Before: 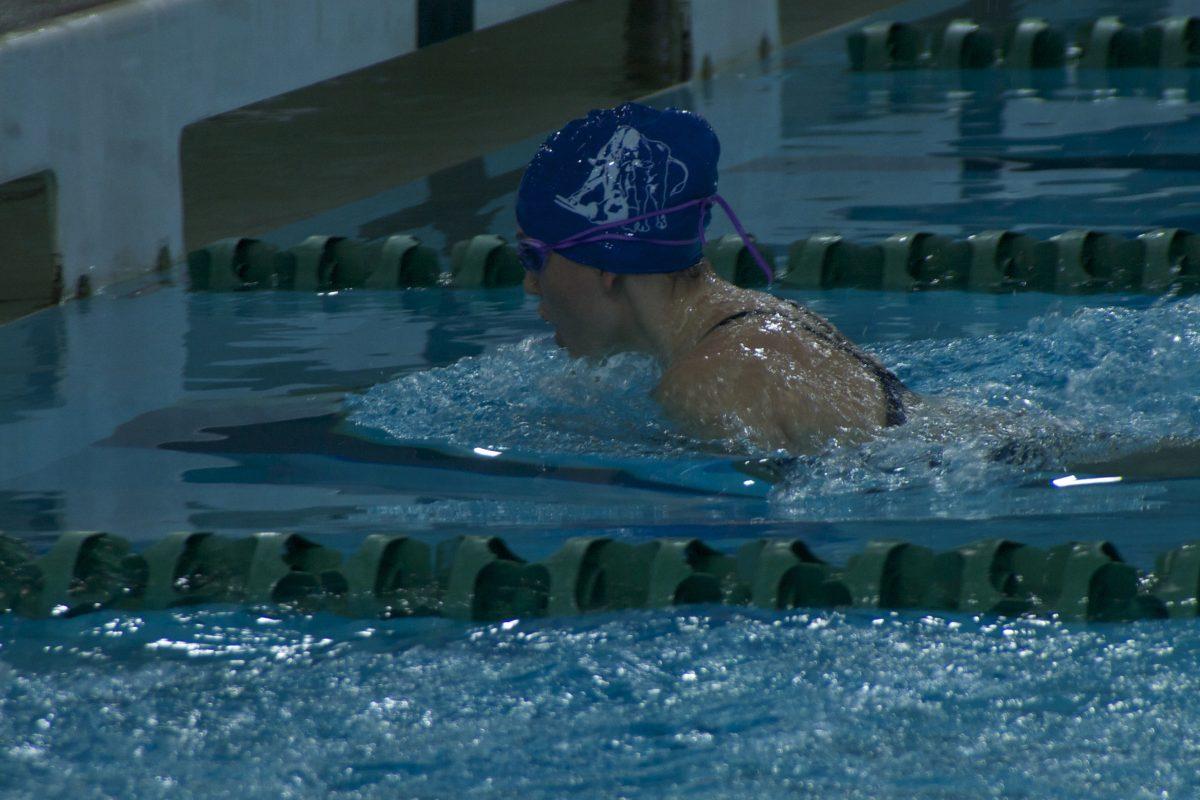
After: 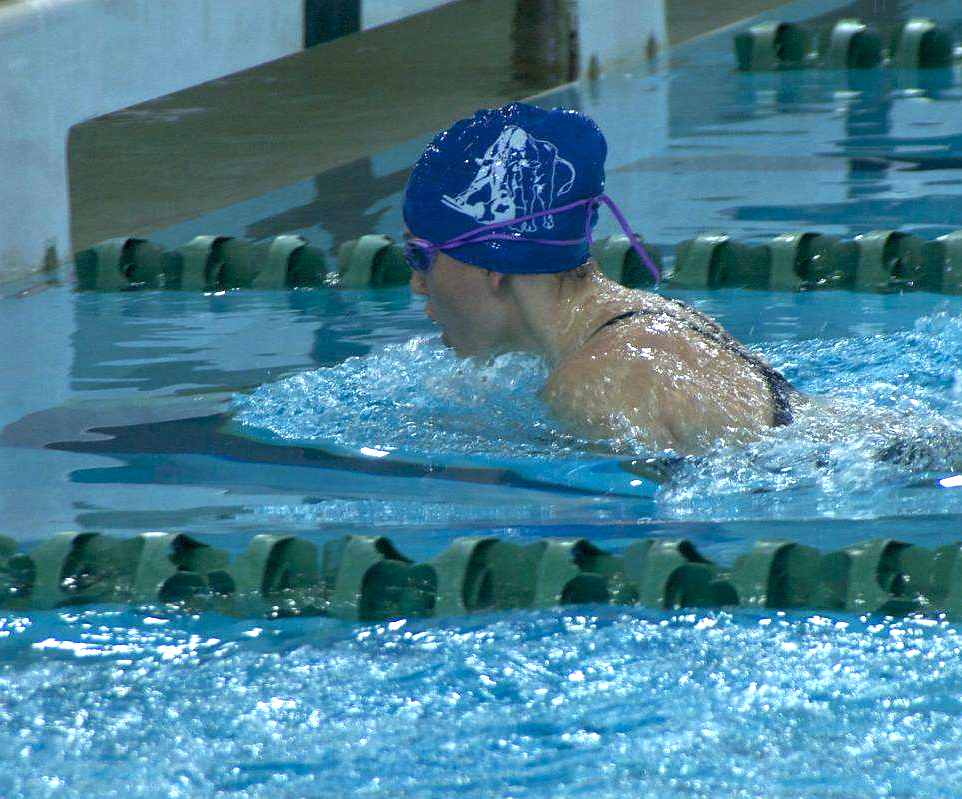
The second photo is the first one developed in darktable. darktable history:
exposure: black level correction 0.001, exposure 1.722 EV, compensate exposure bias true, compensate highlight preservation false
crop and rotate: left 9.479%, right 10.278%
sharpen: radius 0.971, amount 0.606
